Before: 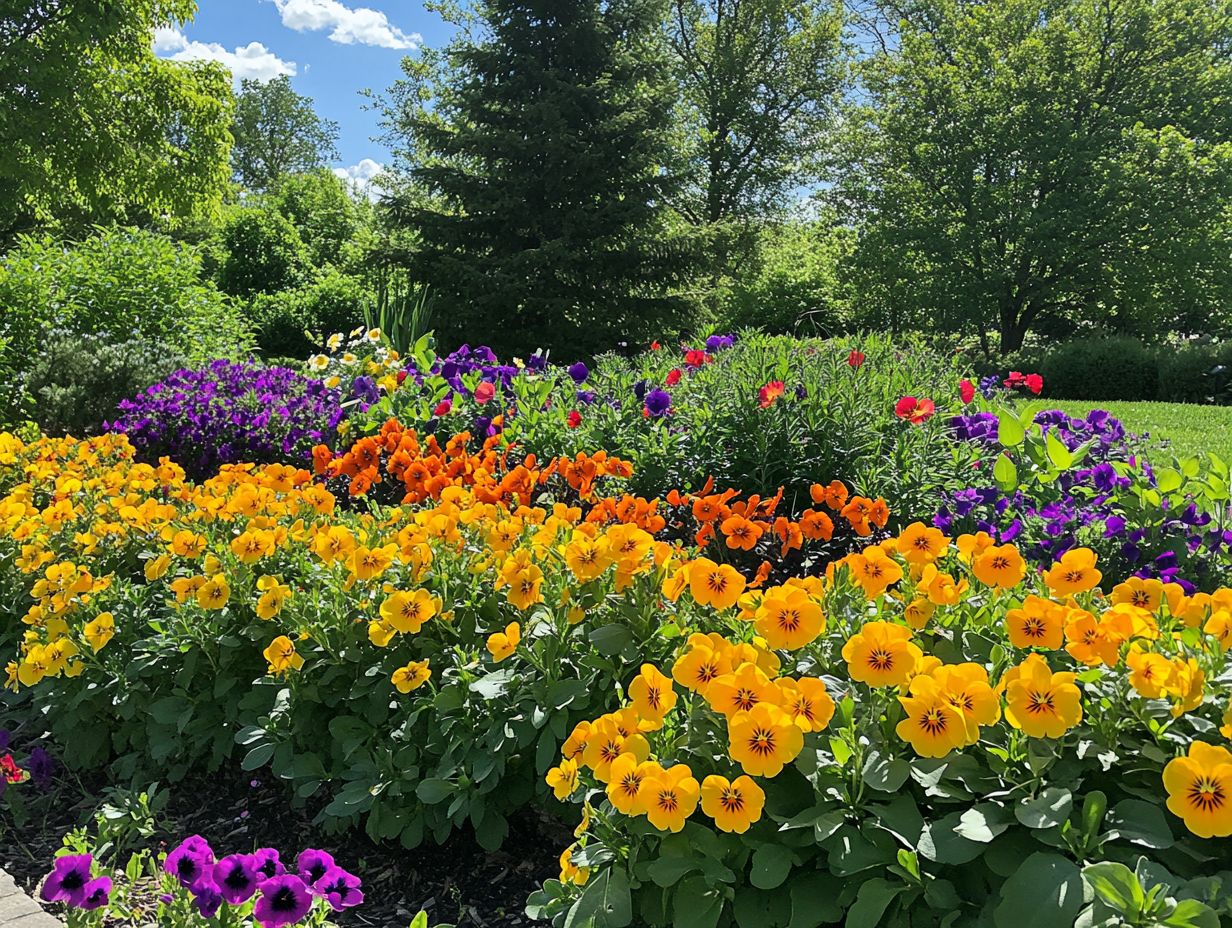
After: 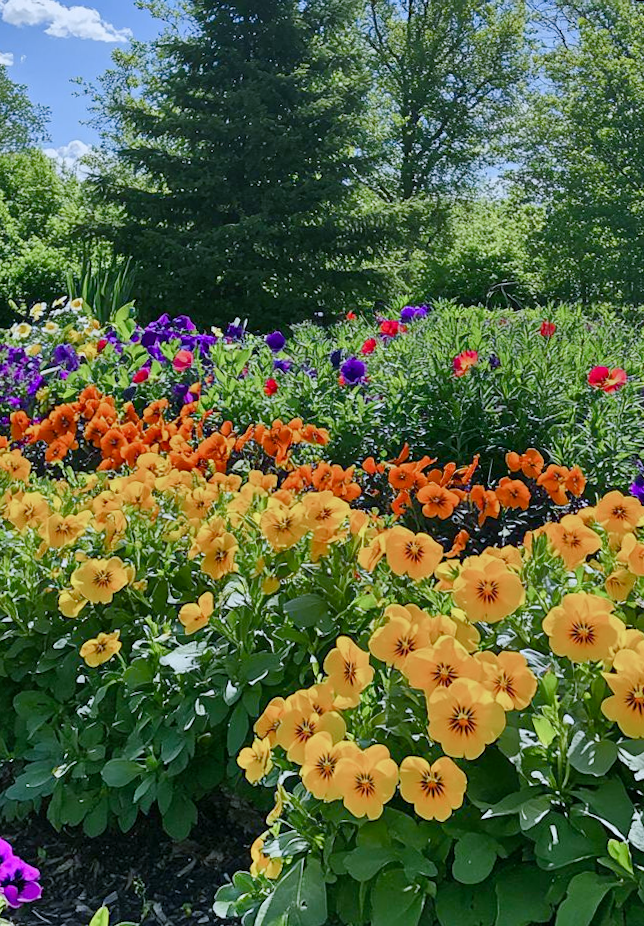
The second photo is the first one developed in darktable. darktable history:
color balance rgb: shadows lift › chroma 1%, shadows lift › hue 113°, highlights gain › chroma 0.2%, highlights gain › hue 333°, perceptual saturation grading › global saturation 20%, perceptual saturation grading › highlights -50%, perceptual saturation grading › shadows 25%, contrast -10%
white balance: red 0.931, blue 1.11
rotate and perspective: rotation 0.215°, lens shift (vertical) -0.139, crop left 0.069, crop right 0.939, crop top 0.002, crop bottom 0.996
crop and rotate: left 22.516%, right 21.234%
shadows and highlights: low approximation 0.01, soften with gaussian
